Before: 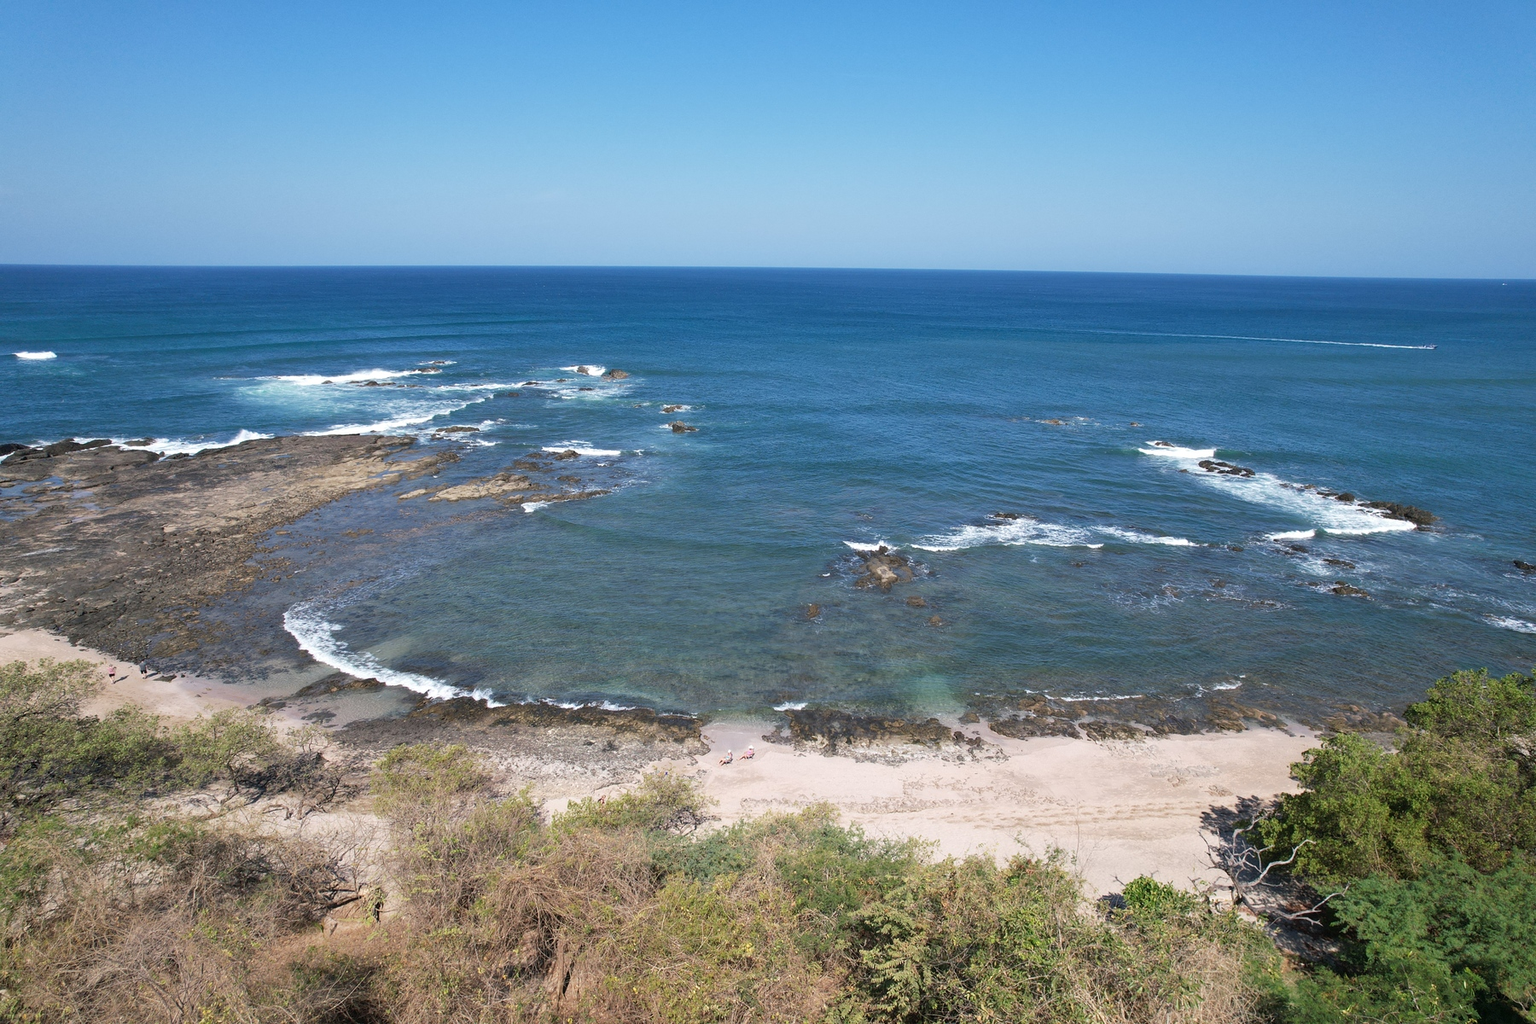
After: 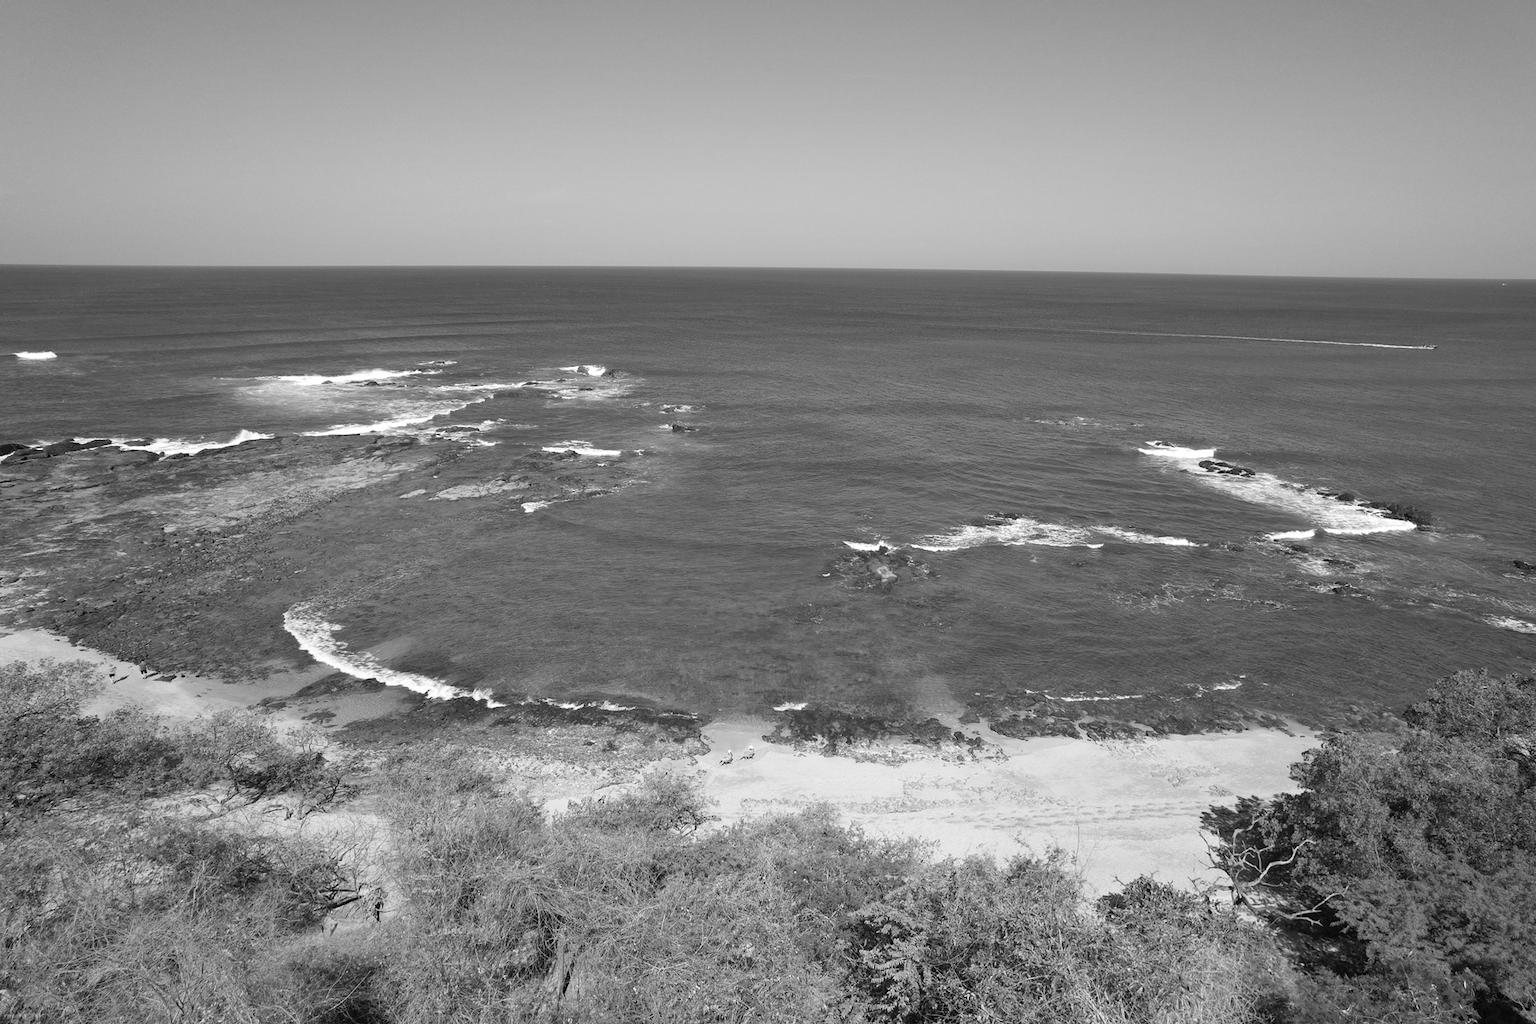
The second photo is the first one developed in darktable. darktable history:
color correction: highlights a* 15, highlights b* 31.55
monochrome: on, module defaults
